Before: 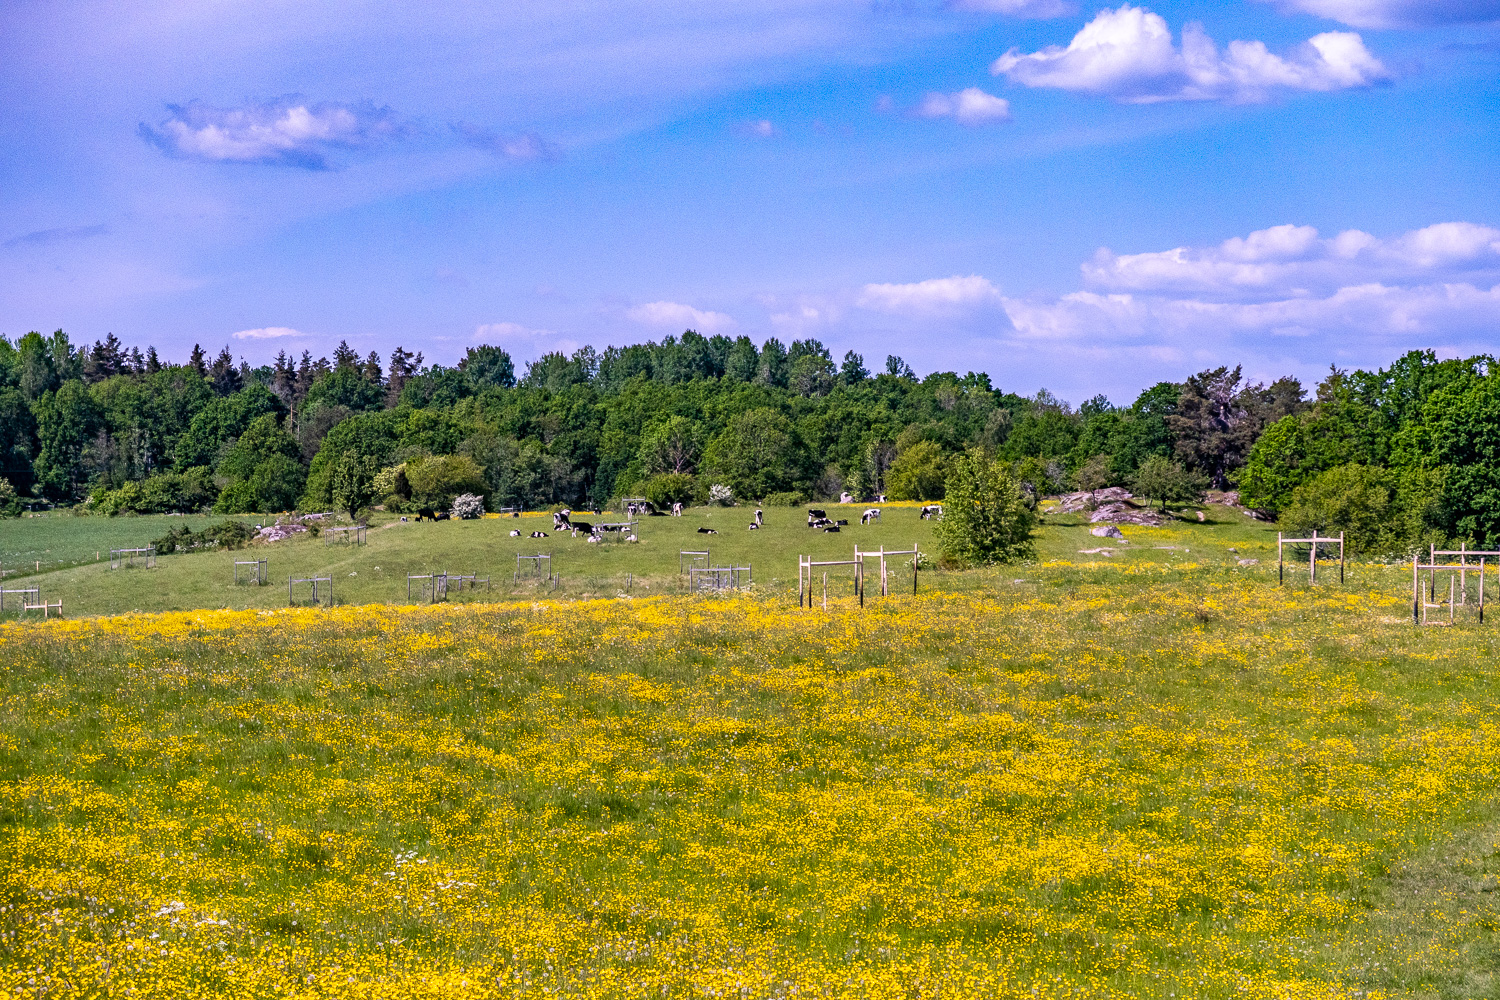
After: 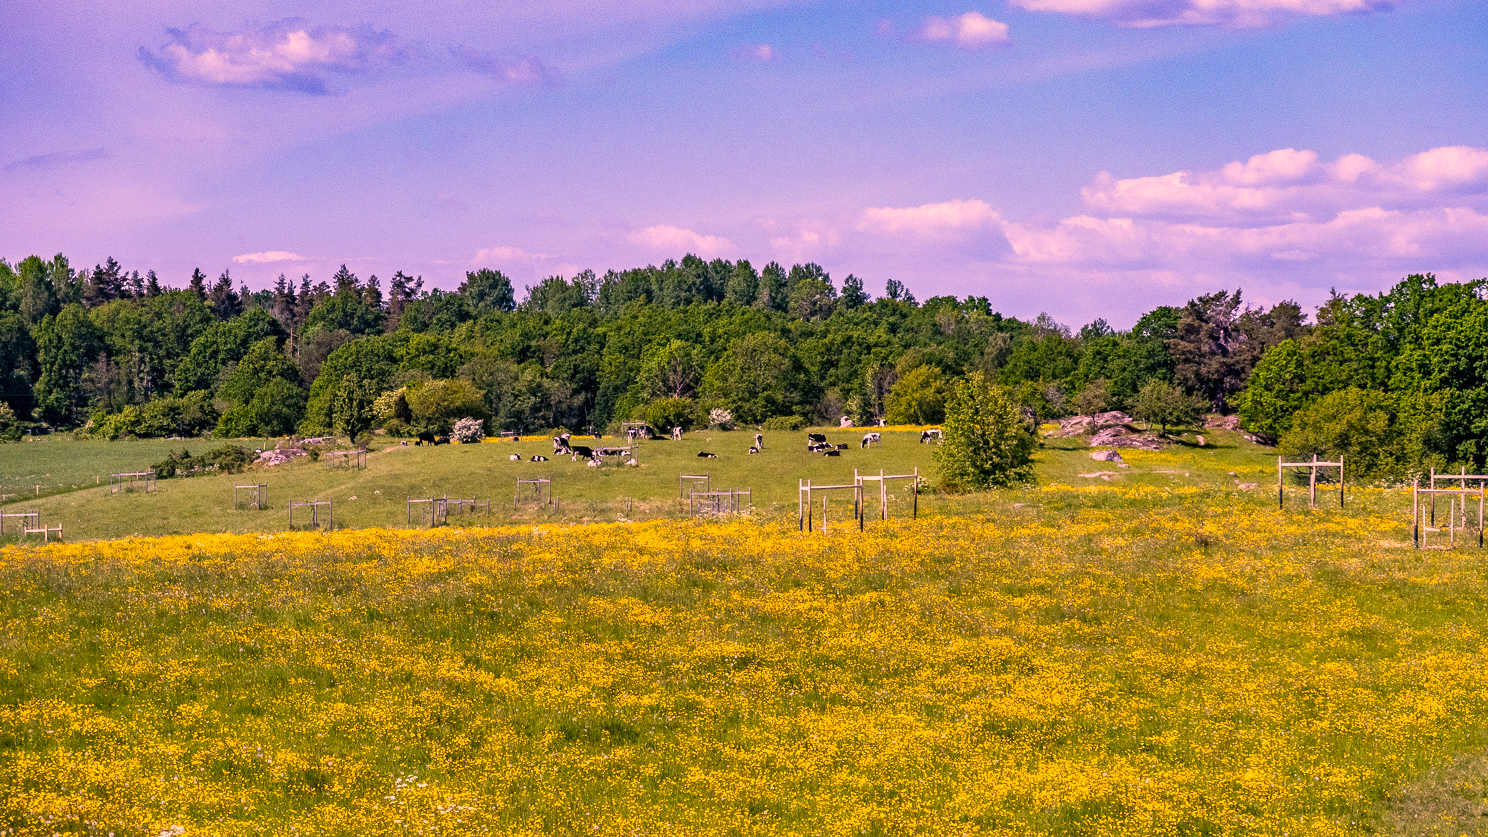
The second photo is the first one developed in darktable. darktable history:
crop: top 7.625%, bottom 8.027%
color correction: highlights a* 17.88, highlights b* 18.79
